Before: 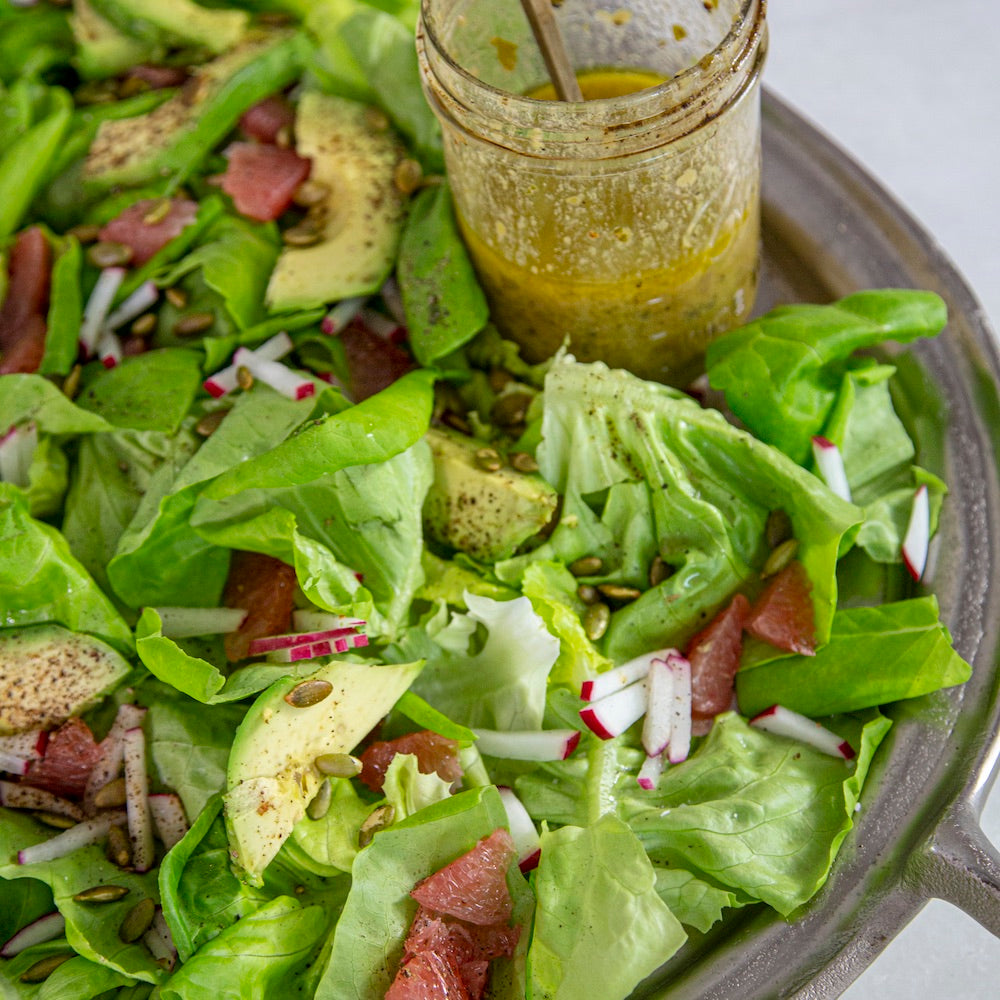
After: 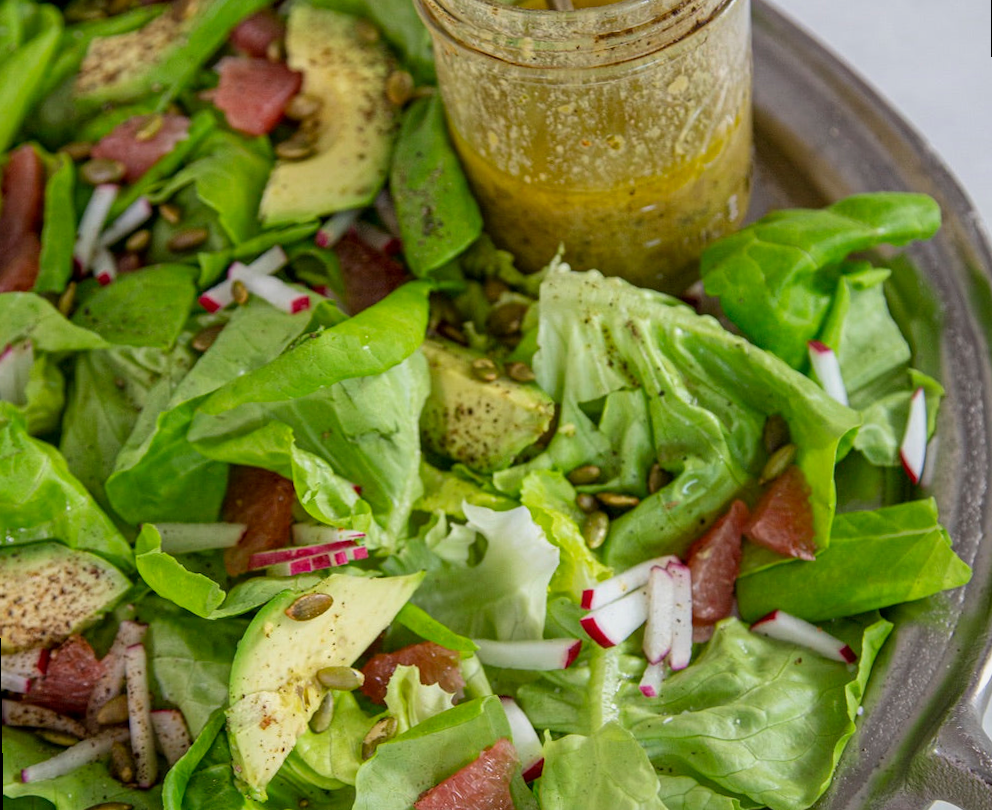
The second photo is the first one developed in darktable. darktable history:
exposure: exposure -0.157 EV, compensate highlight preservation false
rotate and perspective: rotation -1°, crop left 0.011, crop right 0.989, crop top 0.025, crop bottom 0.975
rgb levels: preserve colors max RGB
crop: top 7.625%, bottom 8.027%
